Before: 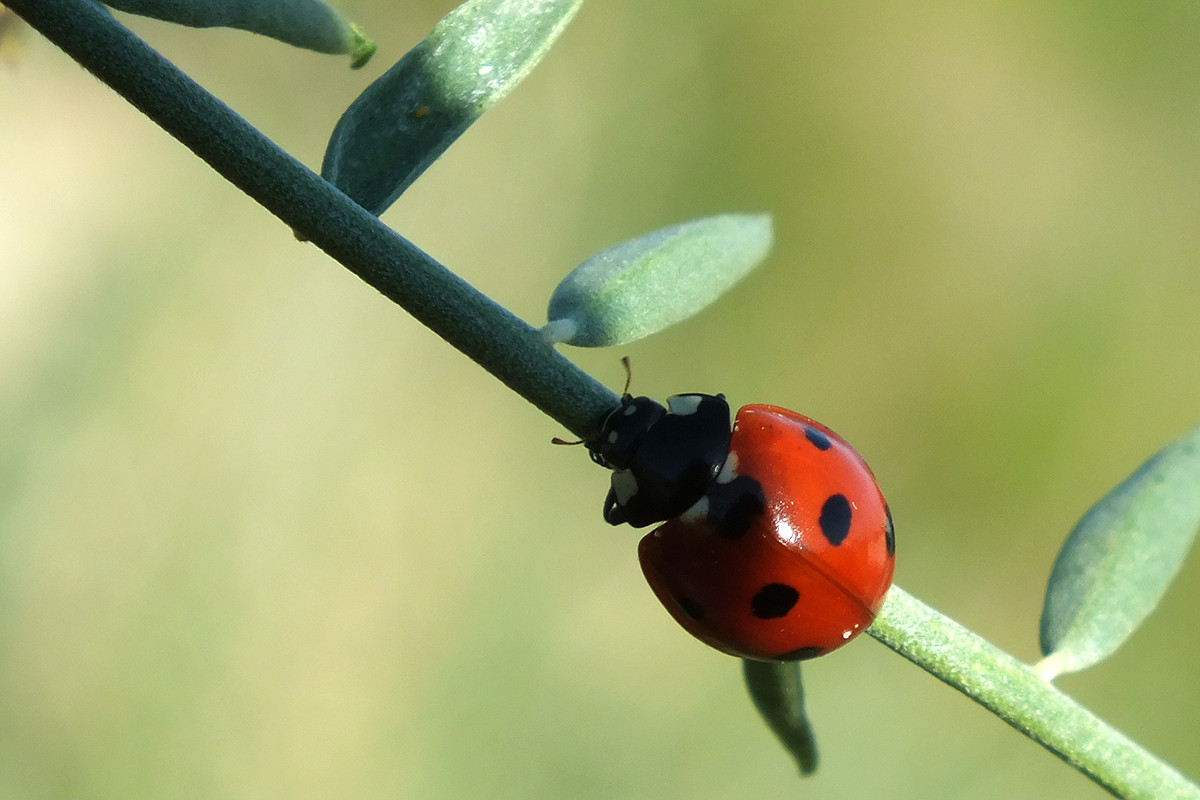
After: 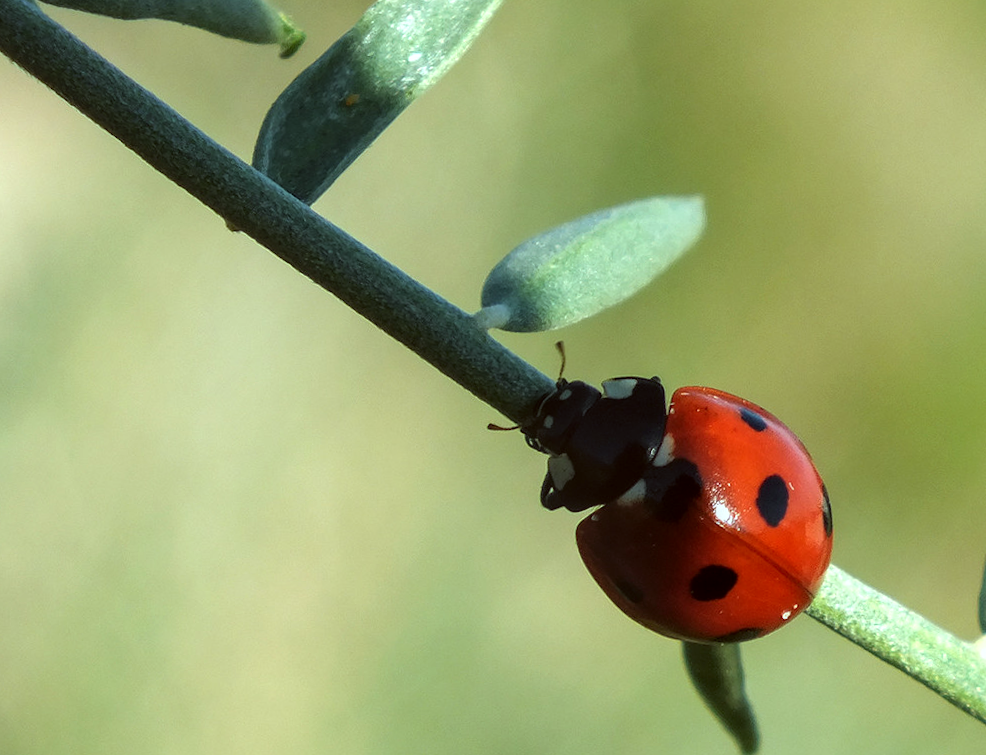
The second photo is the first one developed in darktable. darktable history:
crop and rotate: angle 1°, left 4.281%, top 0.642%, right 11.383%, bottom 2.486%
color correction: highlights a* -4.98, highlights b* -3.76, shadows a* 3.83, shadows b* 4.08
local contrast: on, module defaults
